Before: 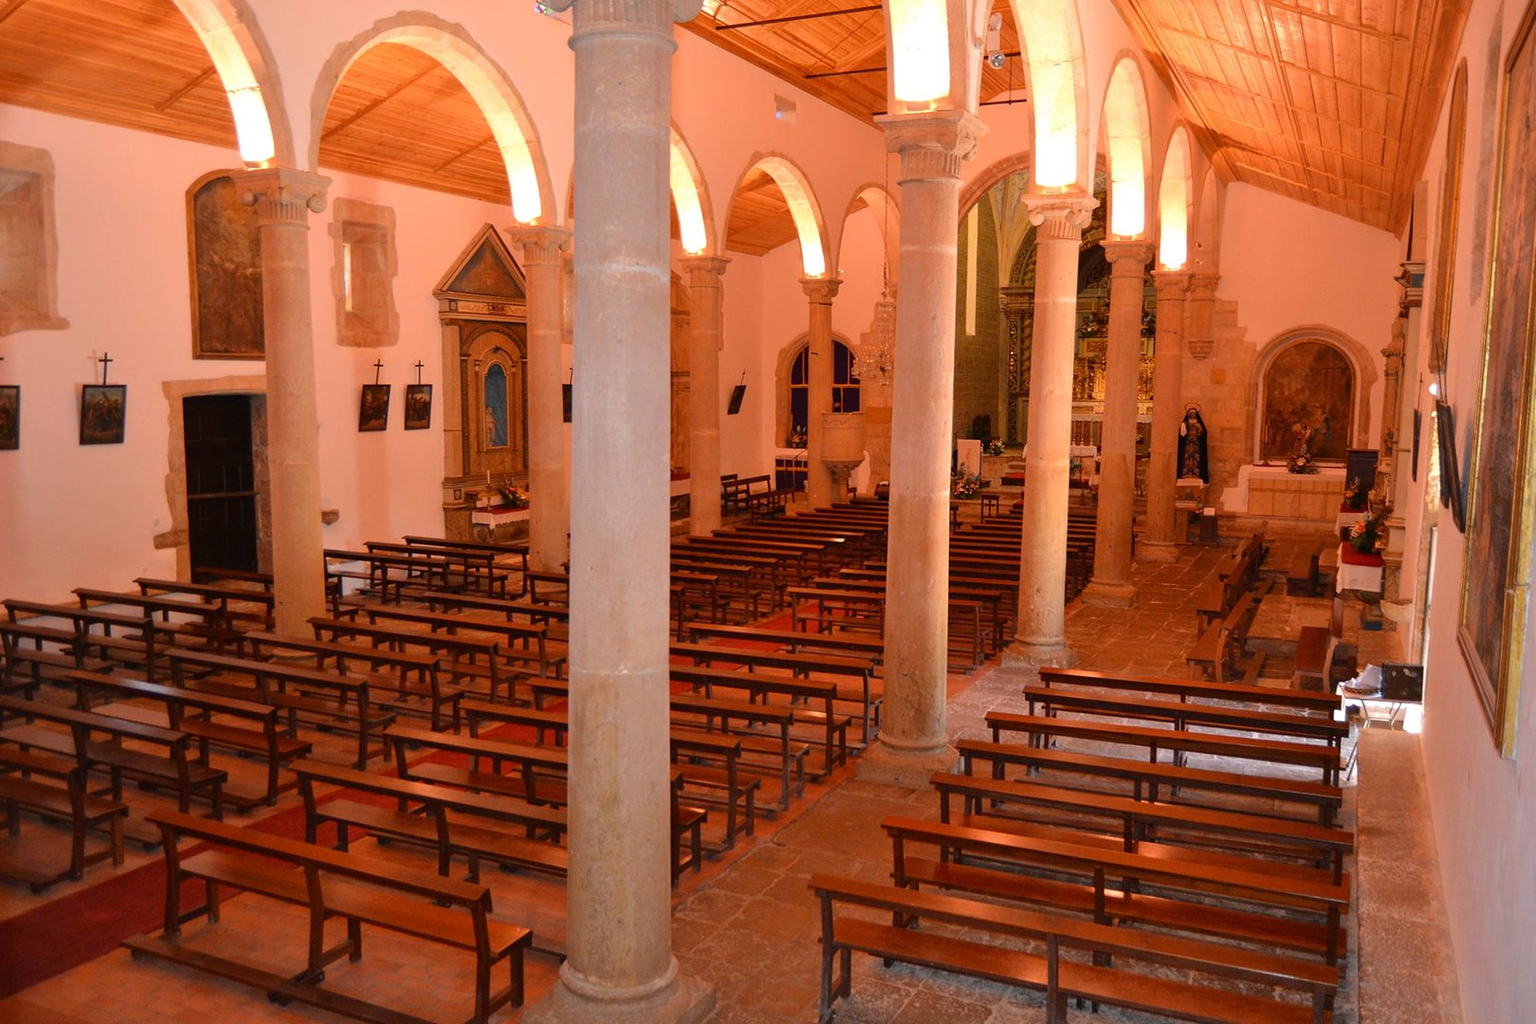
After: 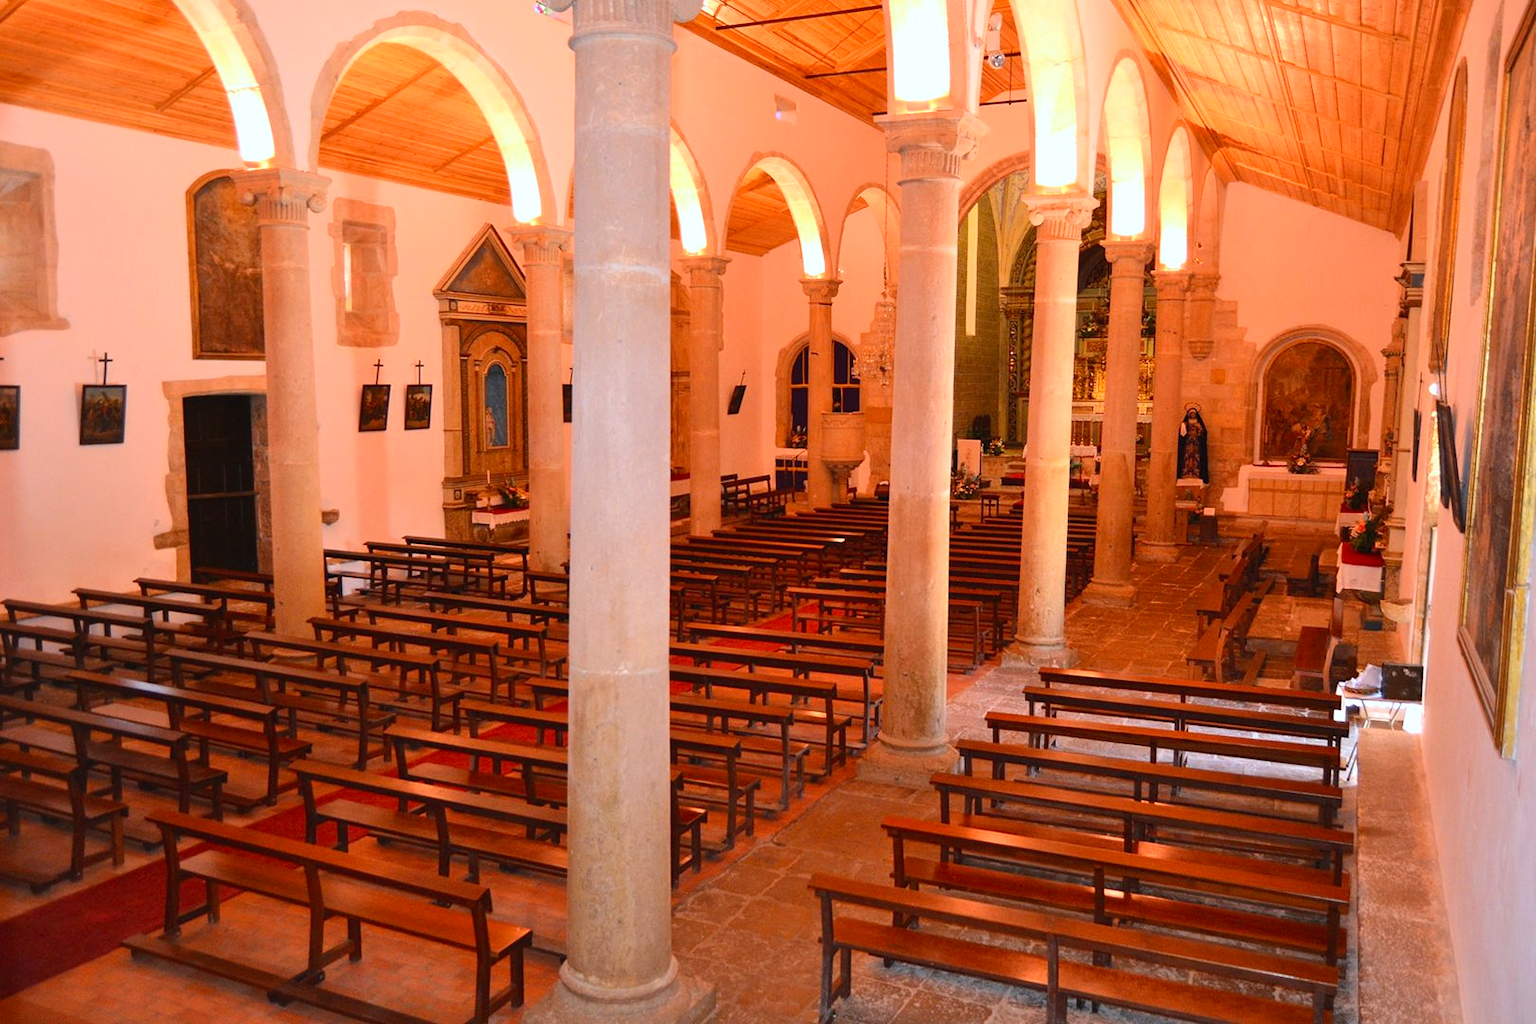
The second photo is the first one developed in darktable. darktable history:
white balance: red 0.967, blue 1.049
contrast brightness saturation: contrast 0.2, brightness 0.16, saturation 0.22
